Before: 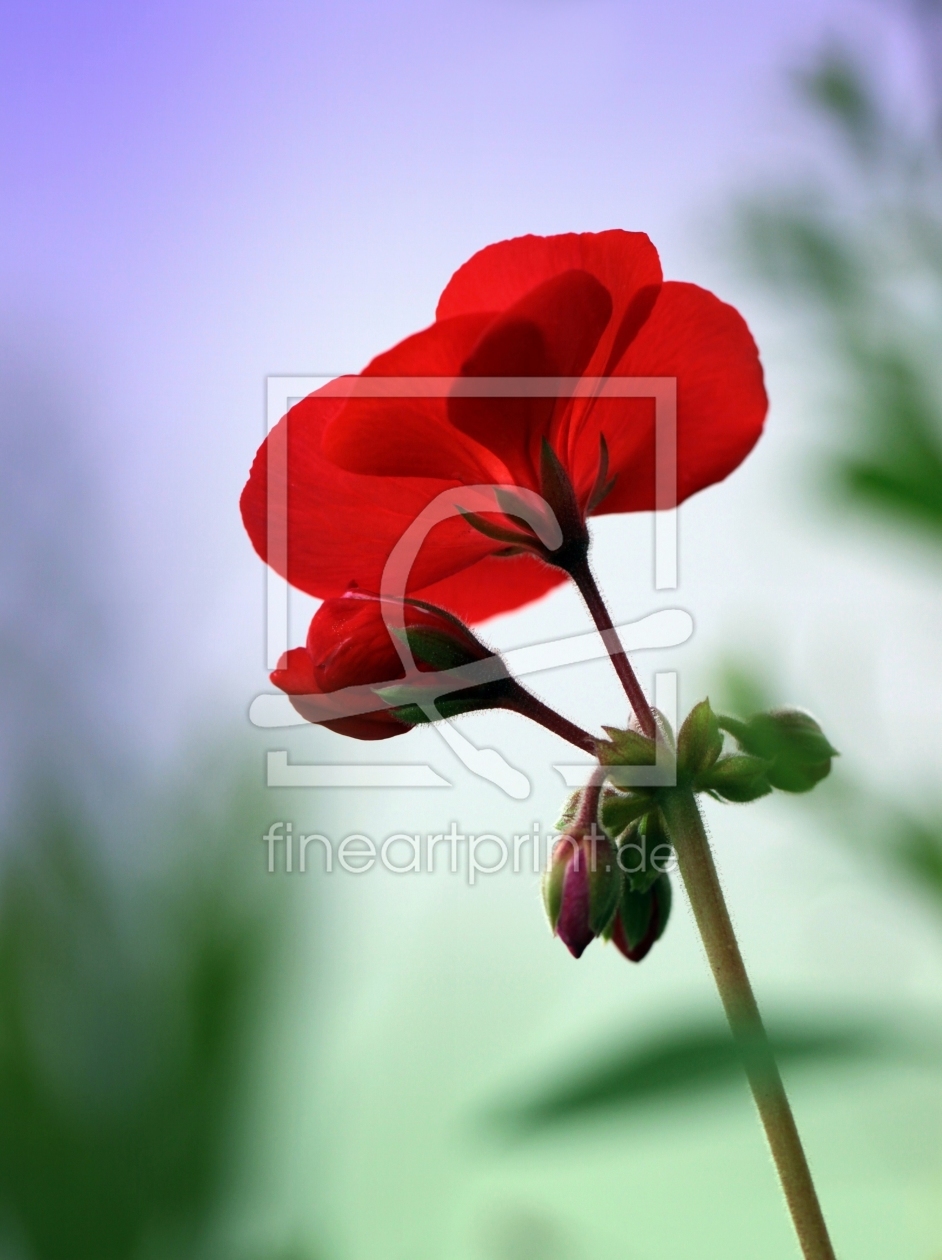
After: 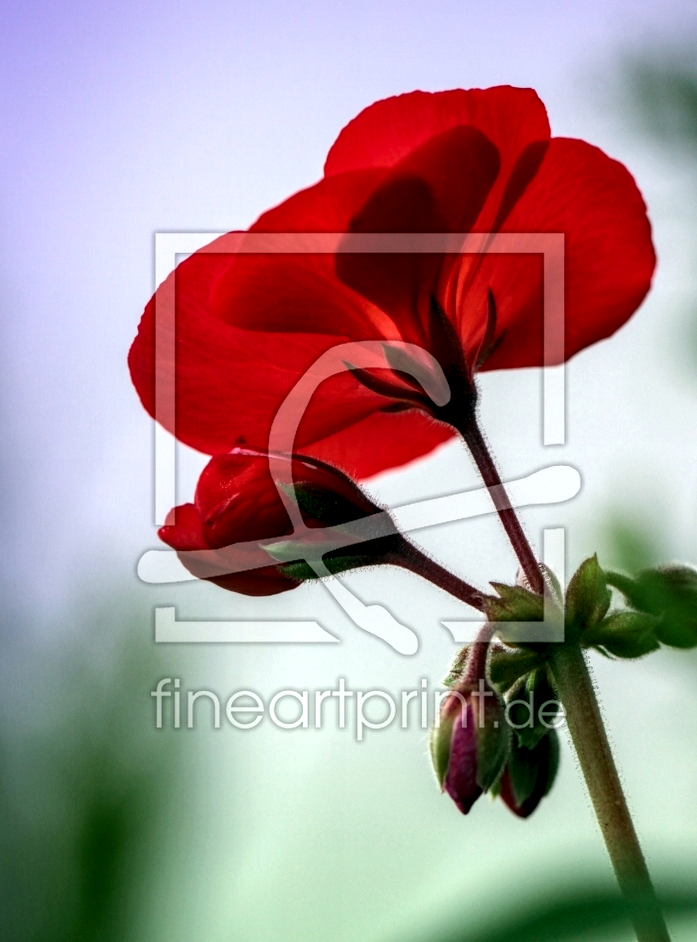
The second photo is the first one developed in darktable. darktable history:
crop and rotate: left 11.949%, top 11.494%, right 14.003%, bottom 13.689%
local contrast: highlights 22%, shadows 70%, detail 170%
